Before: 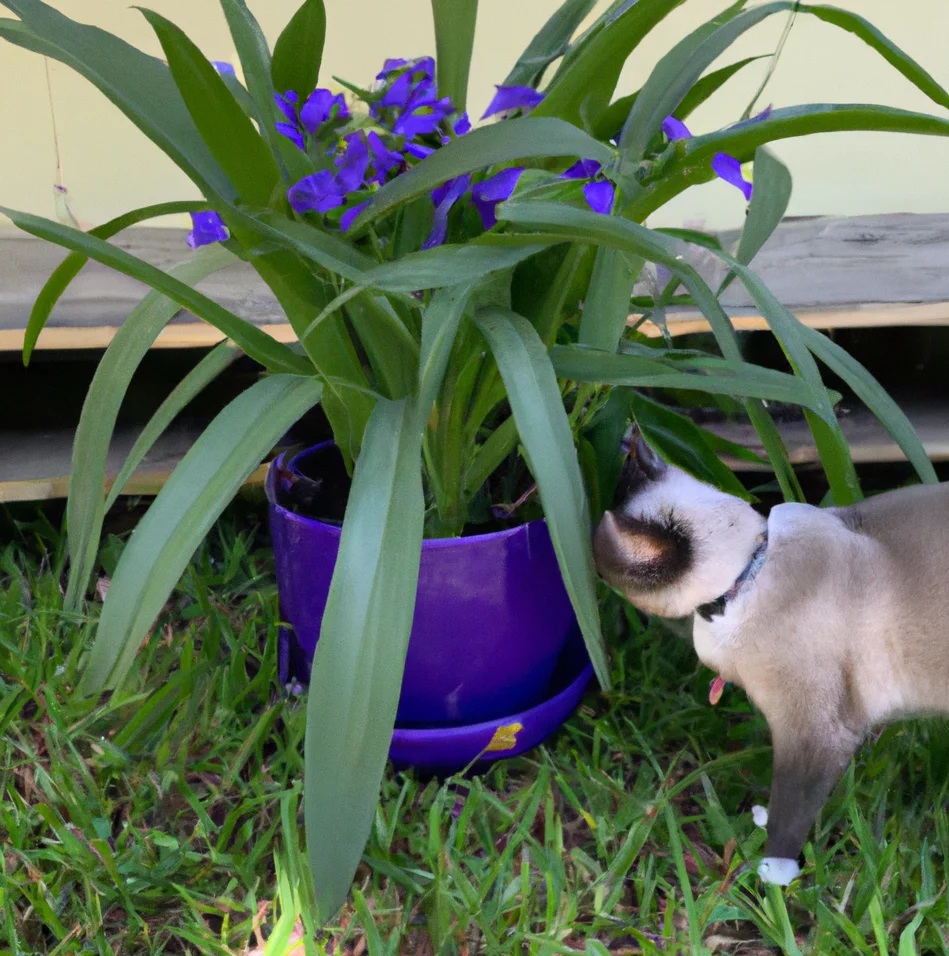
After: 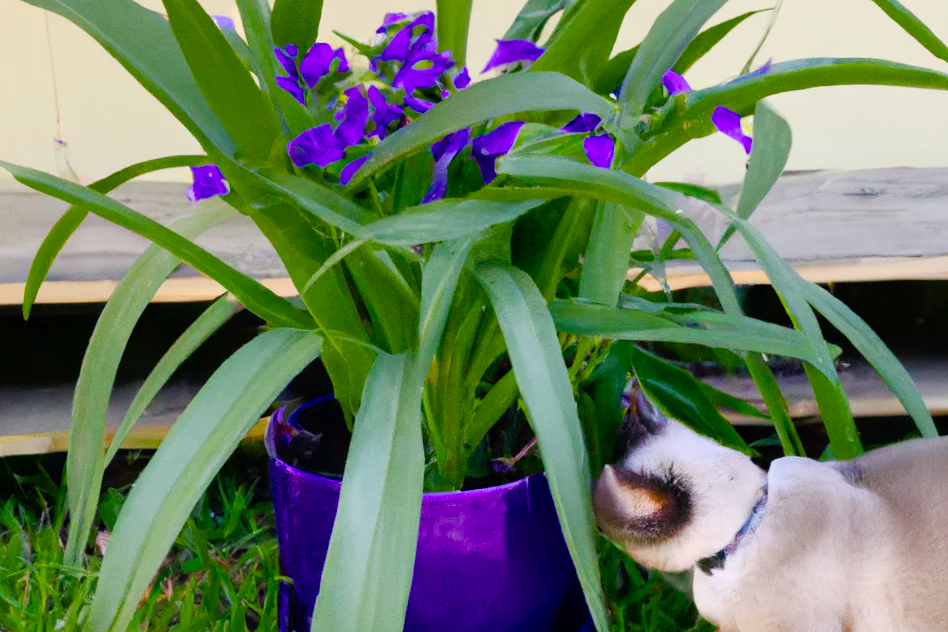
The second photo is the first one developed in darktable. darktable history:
color balance rgb: highlights gain › chroma 1.351%, highlights gain › hue 55.72°, perceptual saturation grading › global saturation 20%, perceptual saturation grading › highlights -25.437%, perceptual saturation grading › shadows 49.495%, global vibrance 20%
tone equalizer: -8 EV -0.569 EV, edges refinement/feathering 500, mask exposure compensation -1.57 EV, preserve details no
crop and rotate: top 4.901%, bottom 28.946%
tone curve: curves: ch0 [(0, 0) (0.526, 0.642) (1, 1)], preserve colors none
